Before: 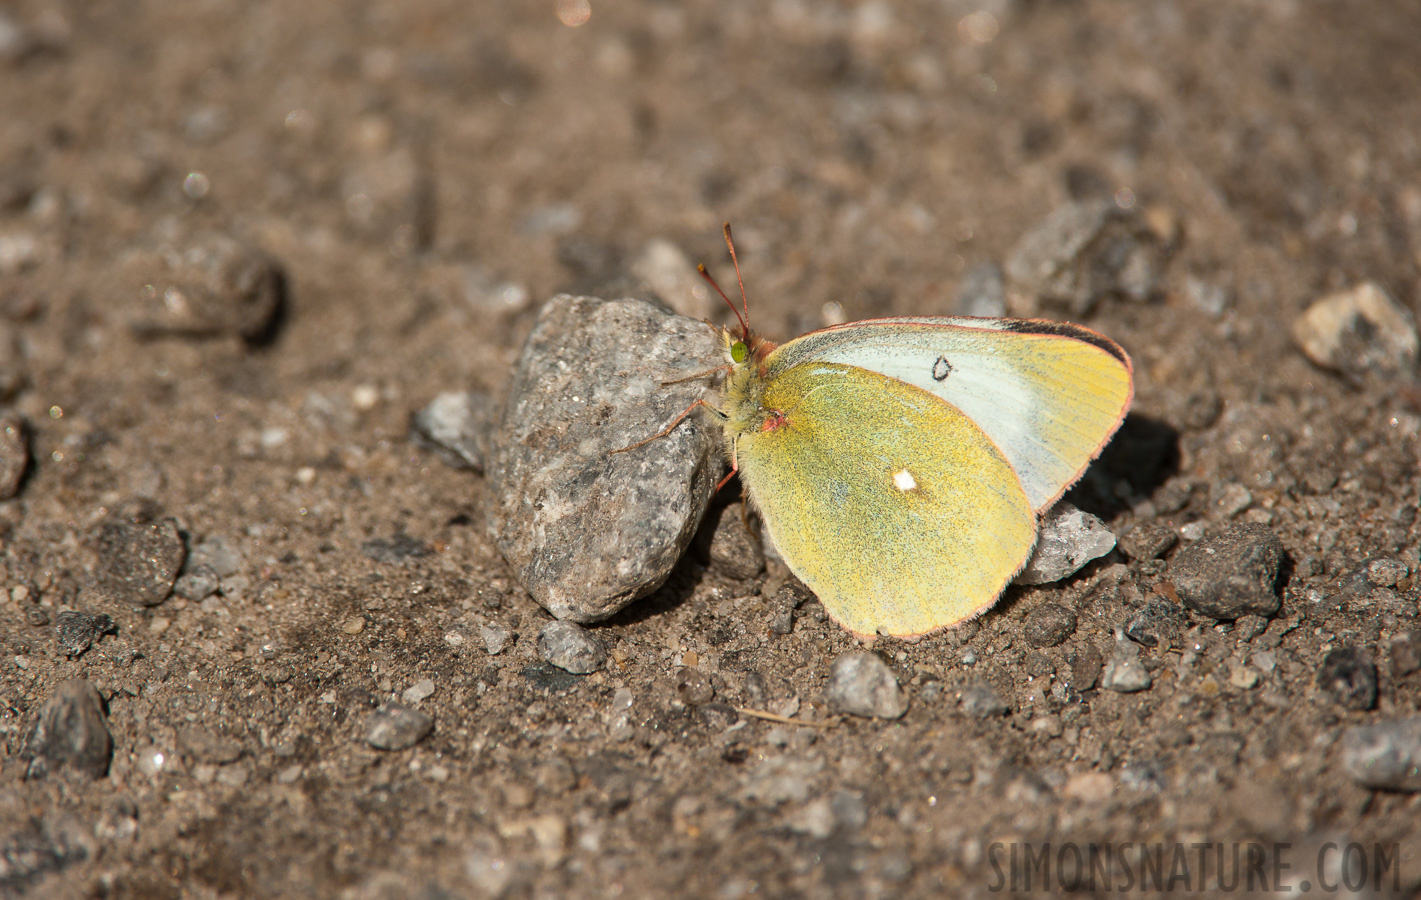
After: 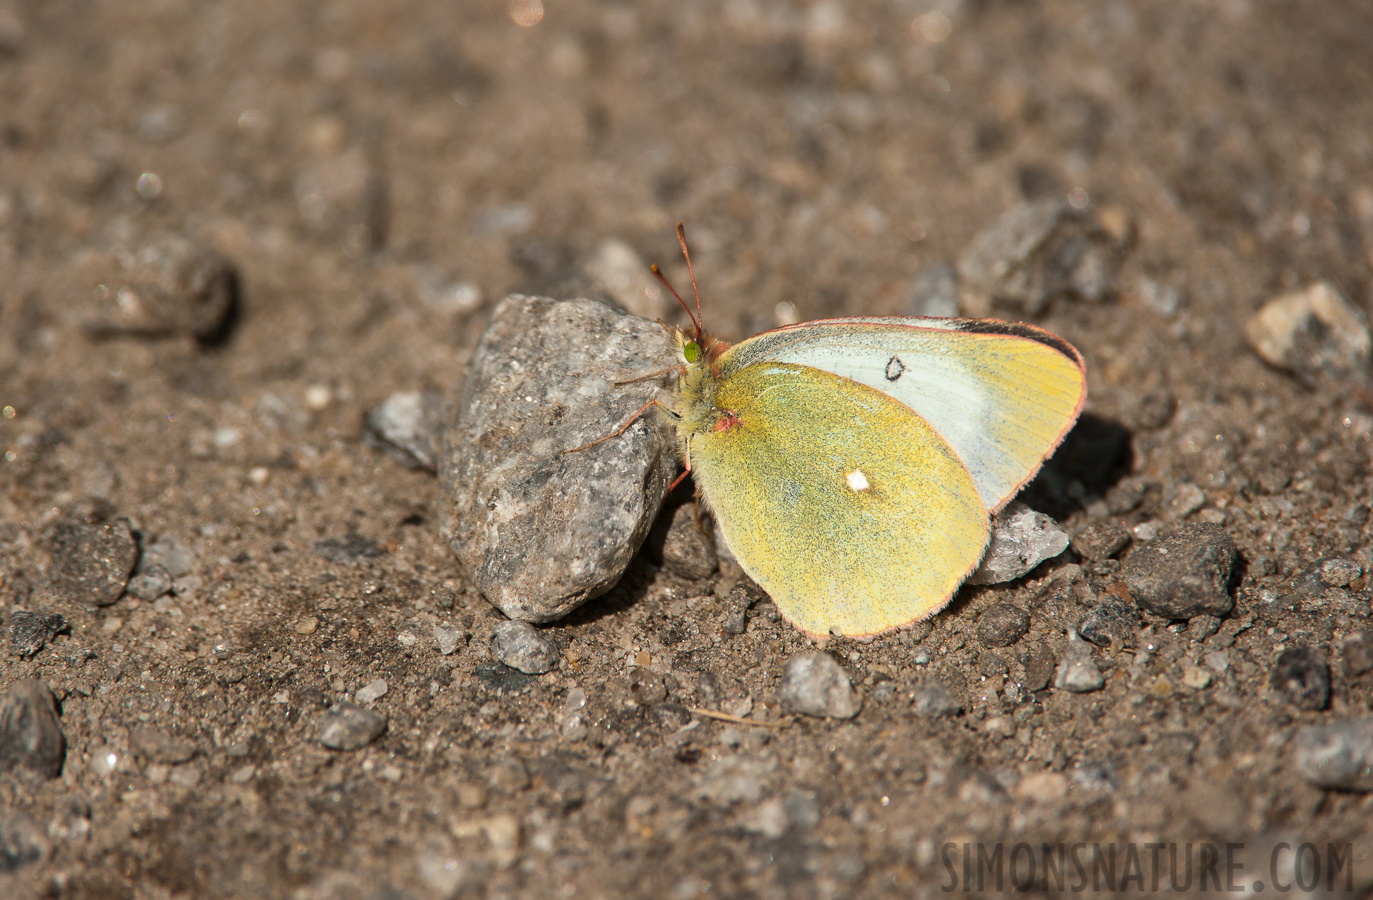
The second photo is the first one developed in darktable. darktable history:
crop and rotate: left 3.363%
